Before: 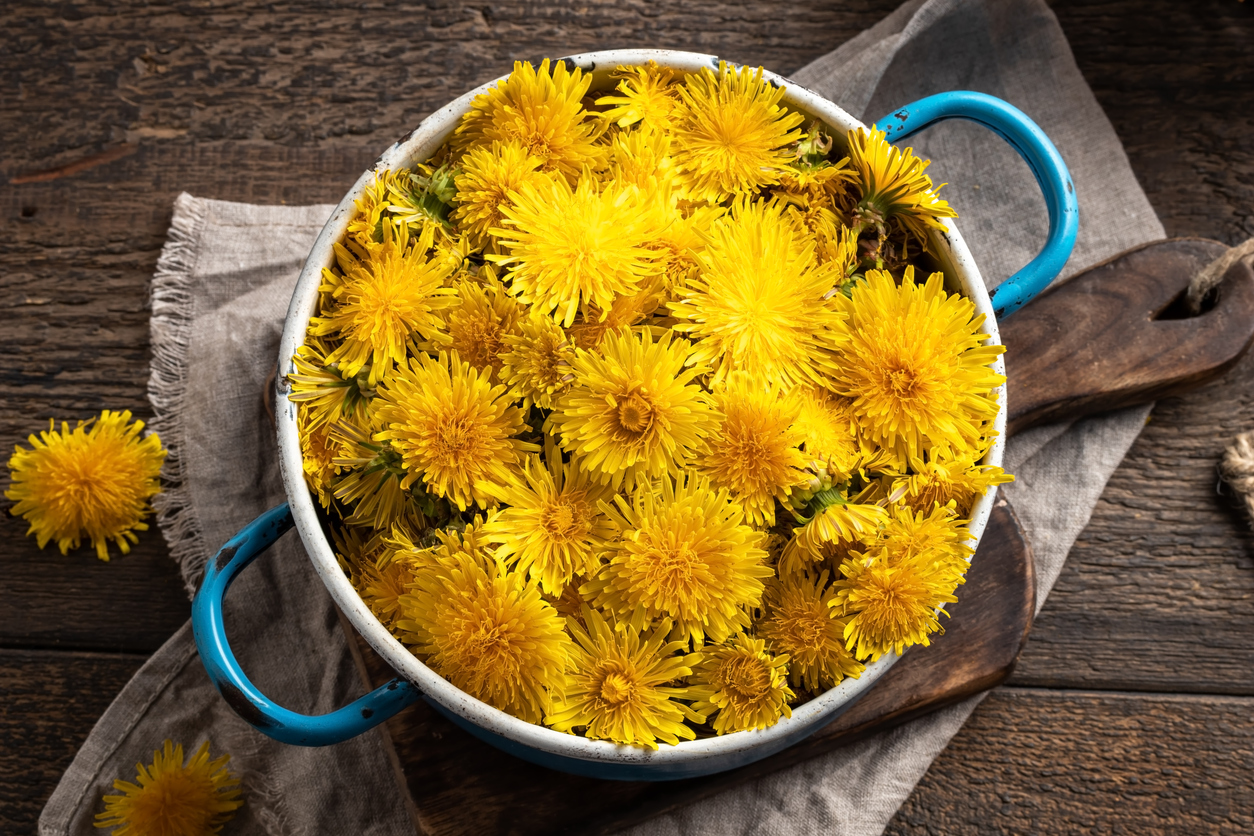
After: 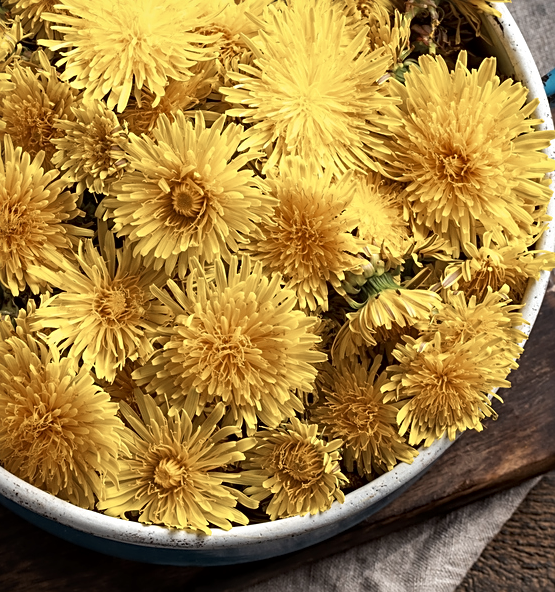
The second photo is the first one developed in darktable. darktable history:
crop: left 35.658%, top 25.768%, right 20.01%, bottom 3.376%
local contrast: mode bilateral grid, contrast 25, coarseness 51, detail 123%, midtone range 0.2
sharpen: on, module defaults
color zones: curves: ch0 [(0, 0.5) (0.125, 0.4) (0.25, 0.5) (0.375, 0.4) (0.5, 0.4) (0.625, 0.35) (0.75, 0.35) (0.875, 0.5)]; ch1 [(0, 0.35) (0.125, 0.45) (0.25, 0.35) (0.375, 0.35) (0.5, 0.35) (0.625, 0.35) (0.75, 0.45) (0.875, 0.35)]; ch2 [(0, 0.6) (0.125, 0.5) (0.25, 0.5) (0.375, 0.6) (0.5, 0.6) (0.625, 0.5) (0.75, 0.5) (0.875, 0.5)]
